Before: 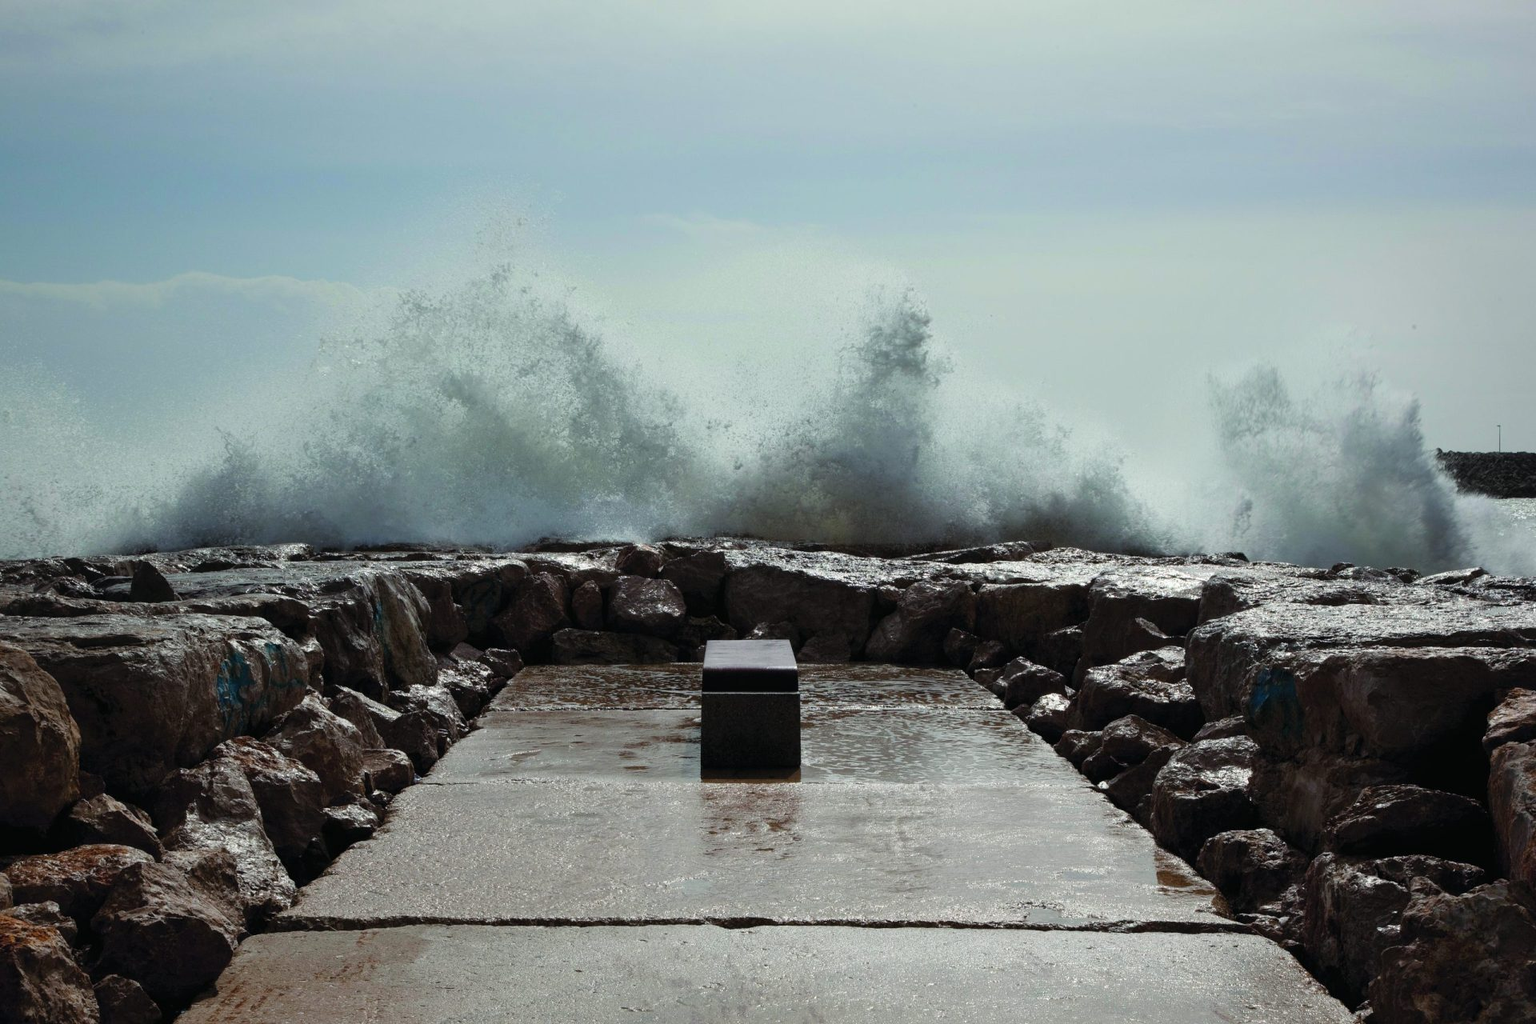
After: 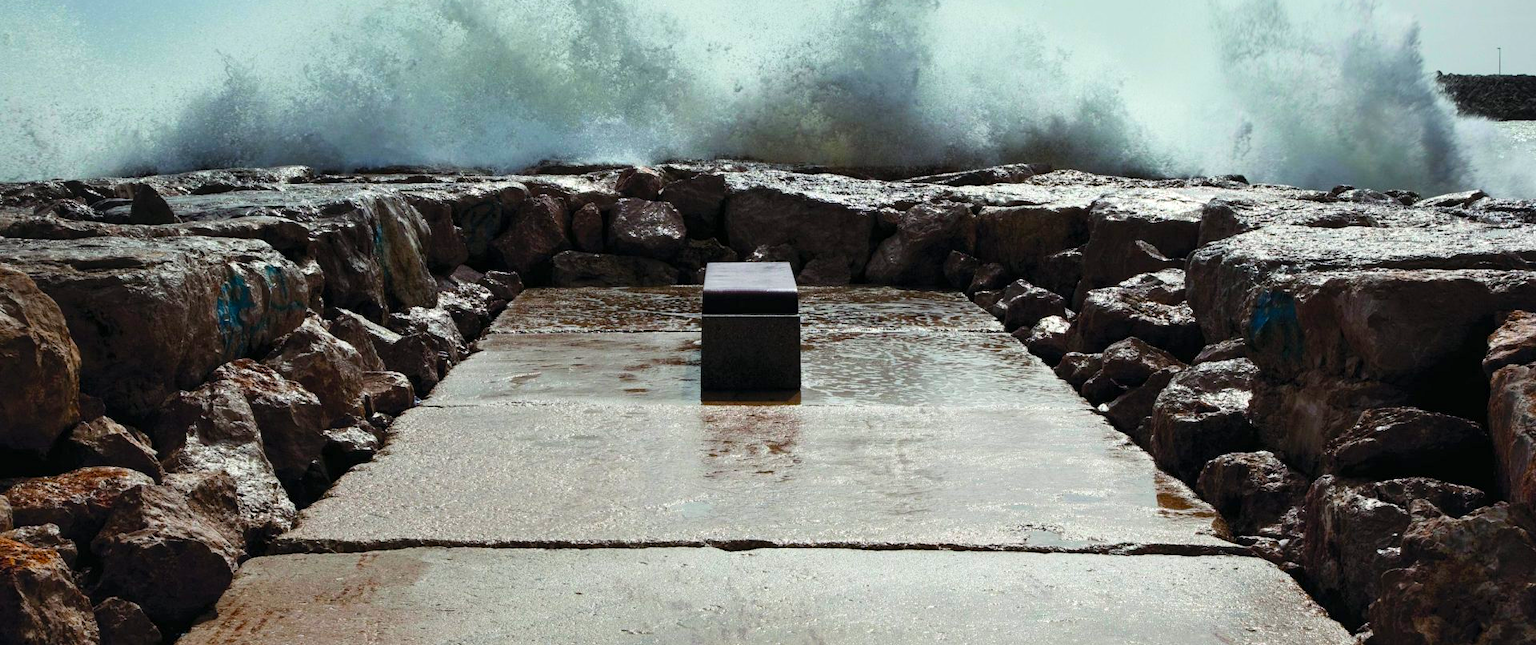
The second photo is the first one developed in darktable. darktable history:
color balance rgb: perceptual saturation grading › global saturation 25.357%
contrast brightness saturation: contrast 0.197, brightness 0.161, saturation 0.229
crop and rotate: top 36.893%
local contrast: highlights 102%, shadows 102%, detail 119%, midtone range 0.2
